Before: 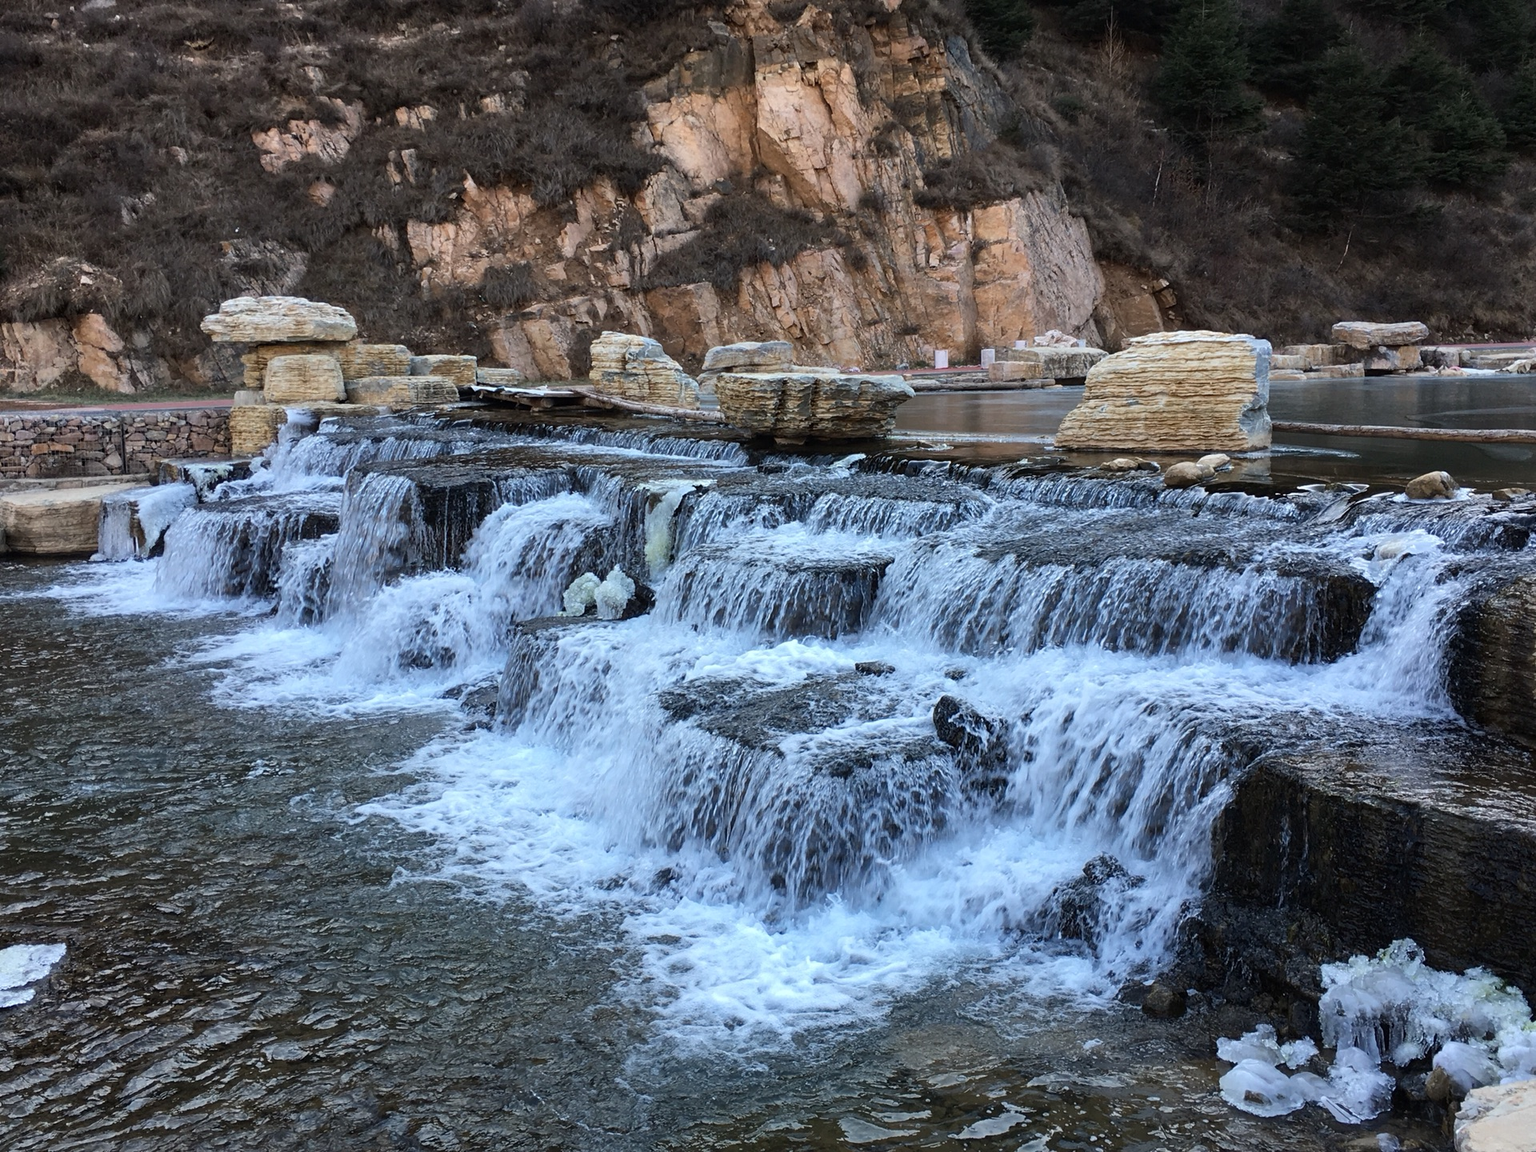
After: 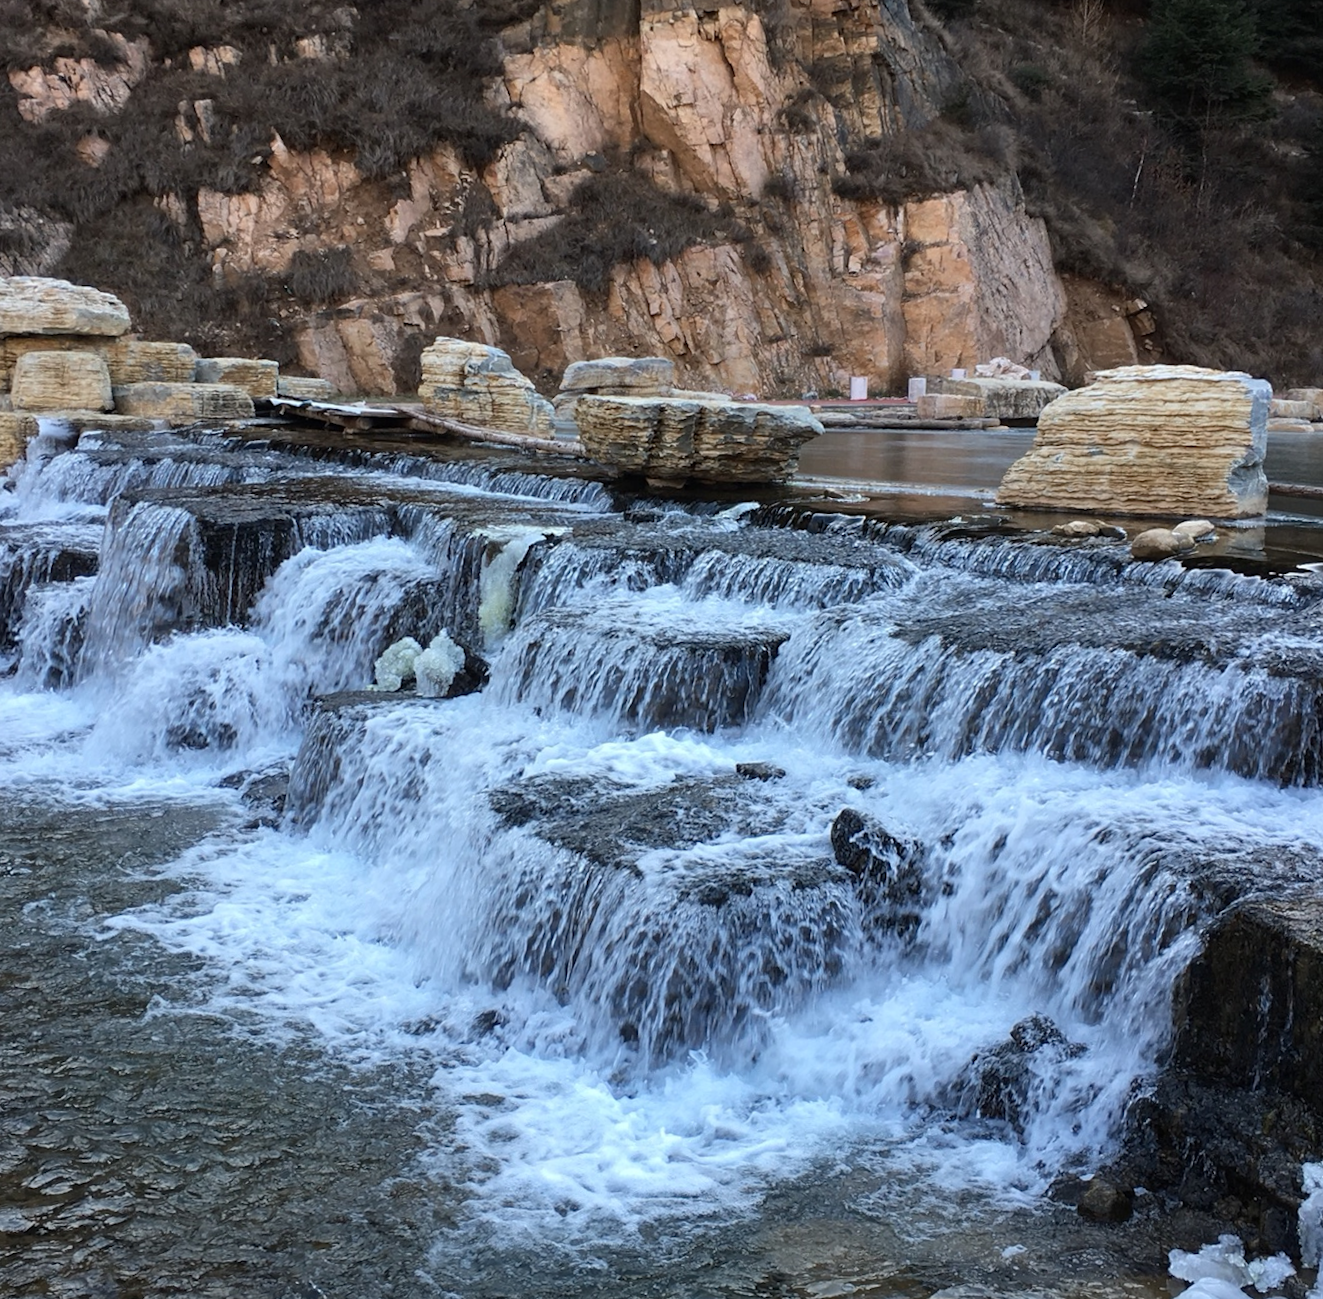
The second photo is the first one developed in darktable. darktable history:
crop and rotate: angle -3.27°, left 14.277%, top 0.028%, right 10.766%, bottom 0.028%
rotate and perspective: rotation -1°, crop left 0.011, crop right 0.989, crop top 0.025, crop bottom 0.975
